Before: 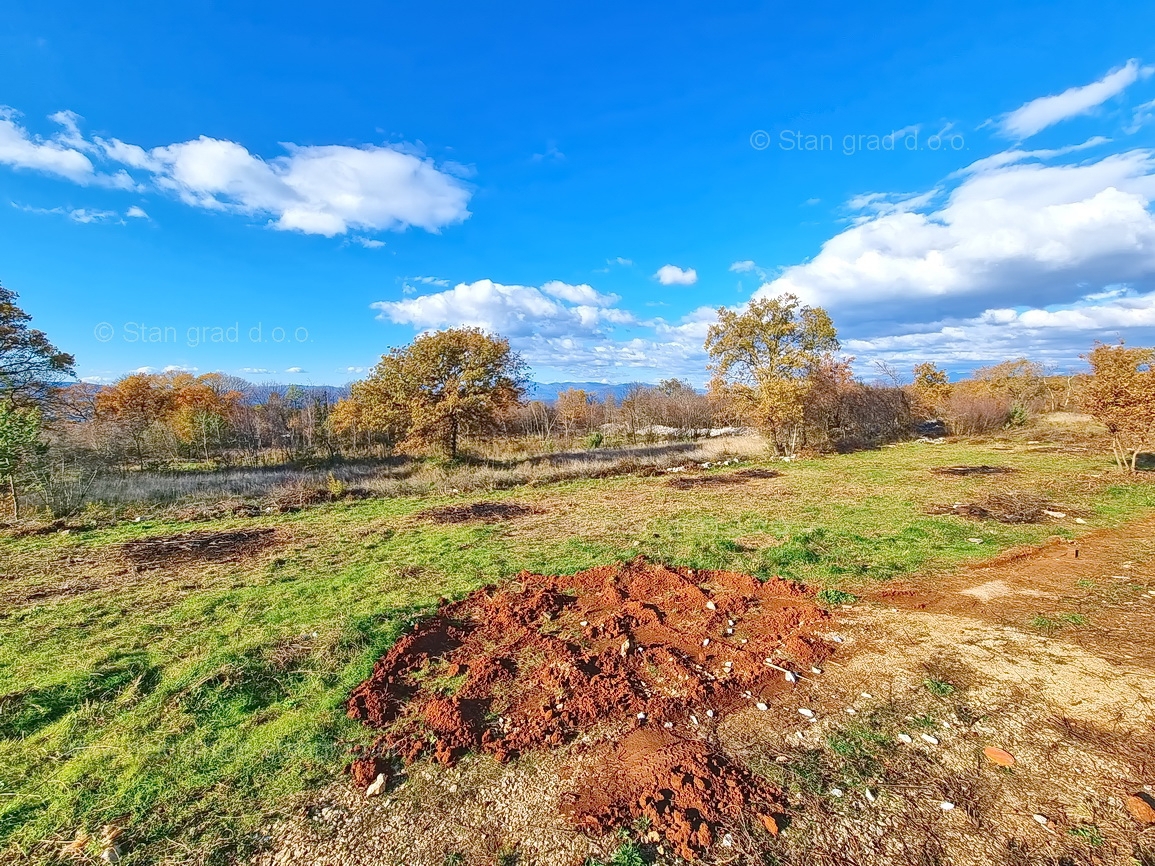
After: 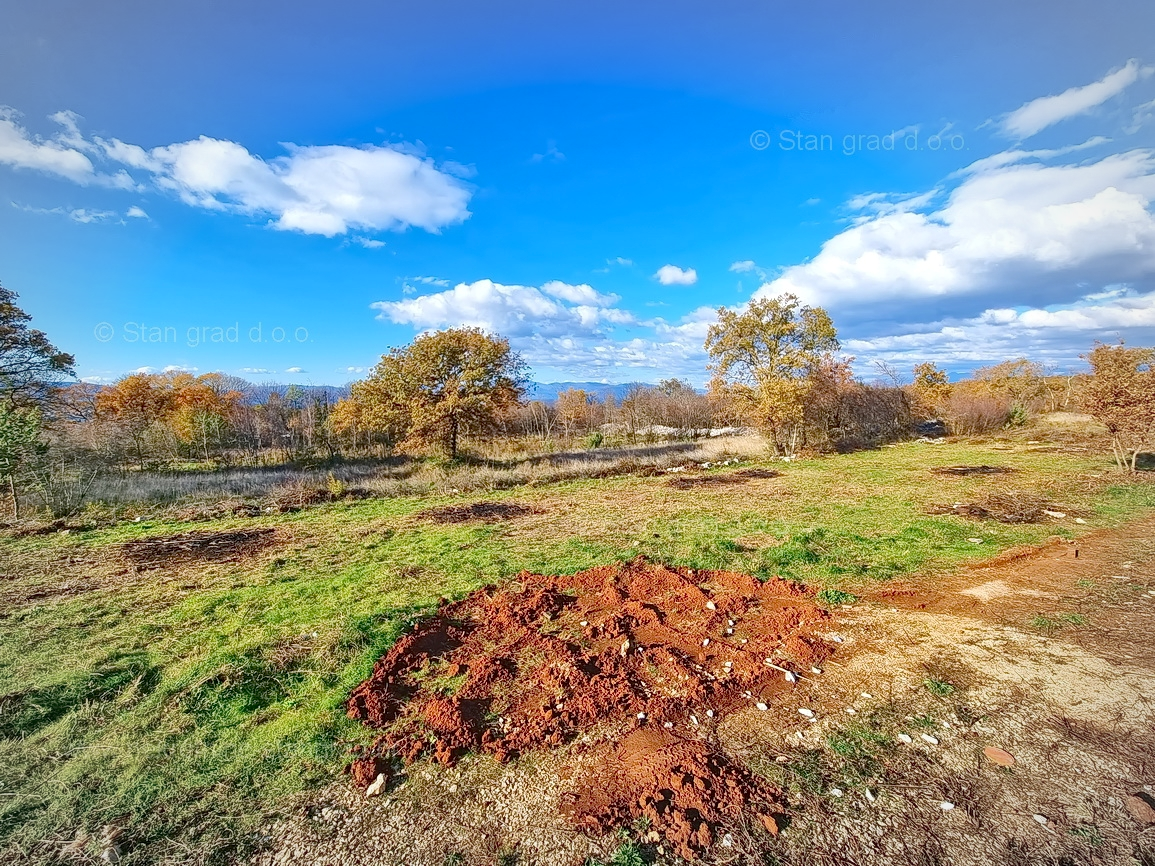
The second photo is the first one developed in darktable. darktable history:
vignetting: brightness -0.275, automatic ratio true, unbound false
exposure: black level correction 0.004, exposure 0.016 EV, compensate highlight preservation false
